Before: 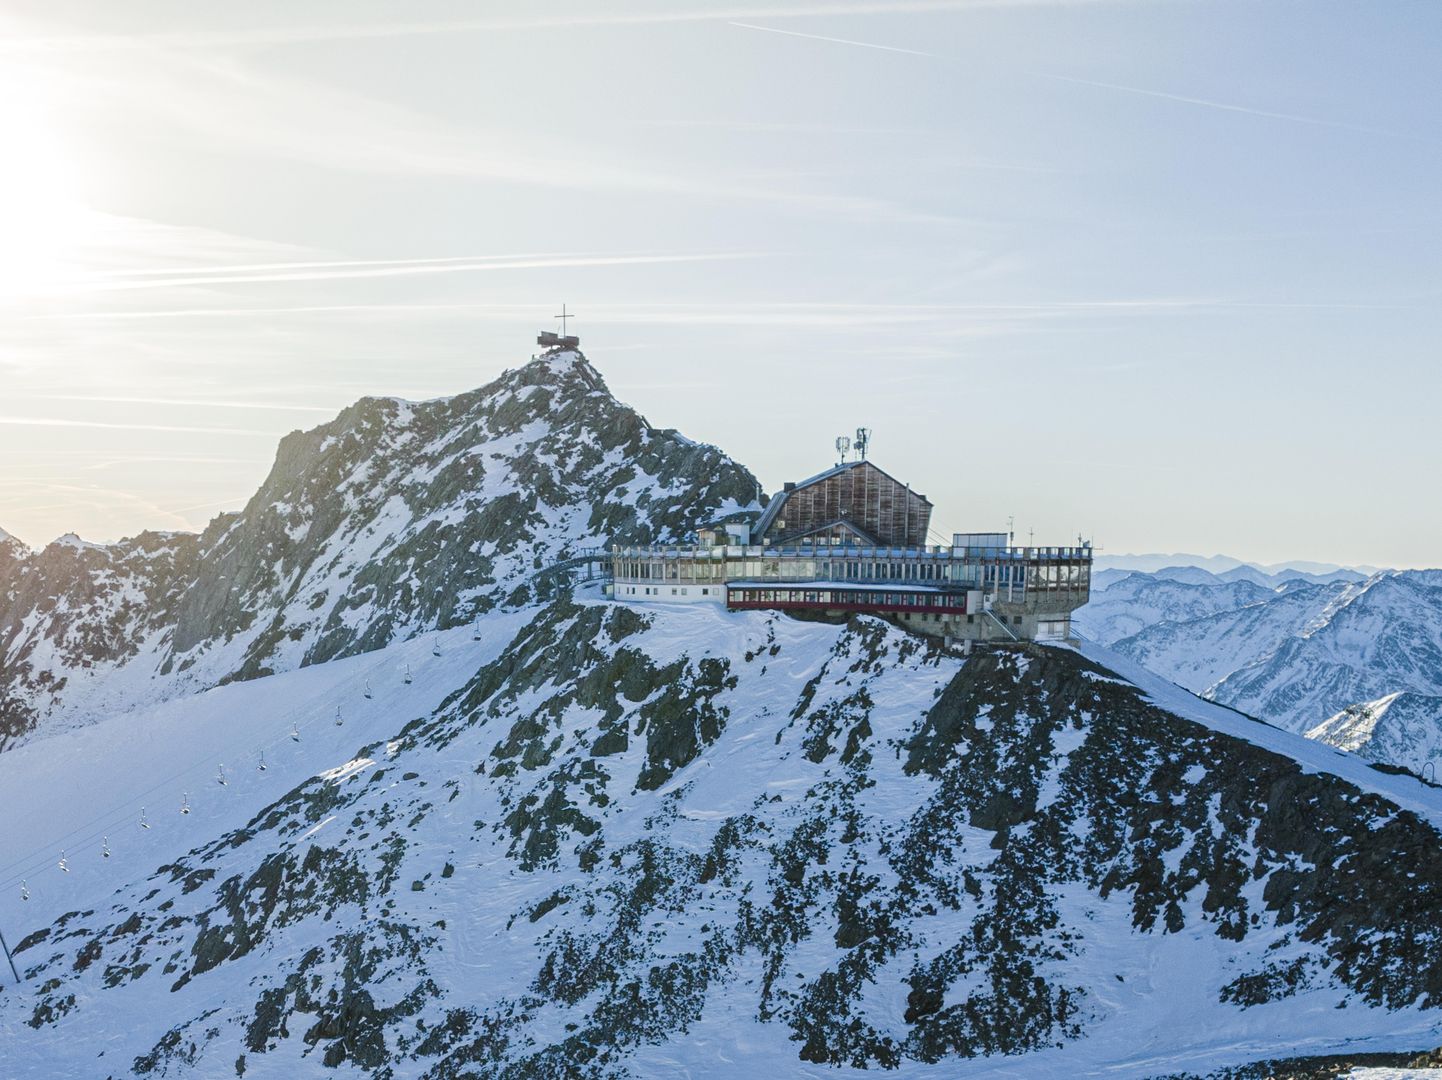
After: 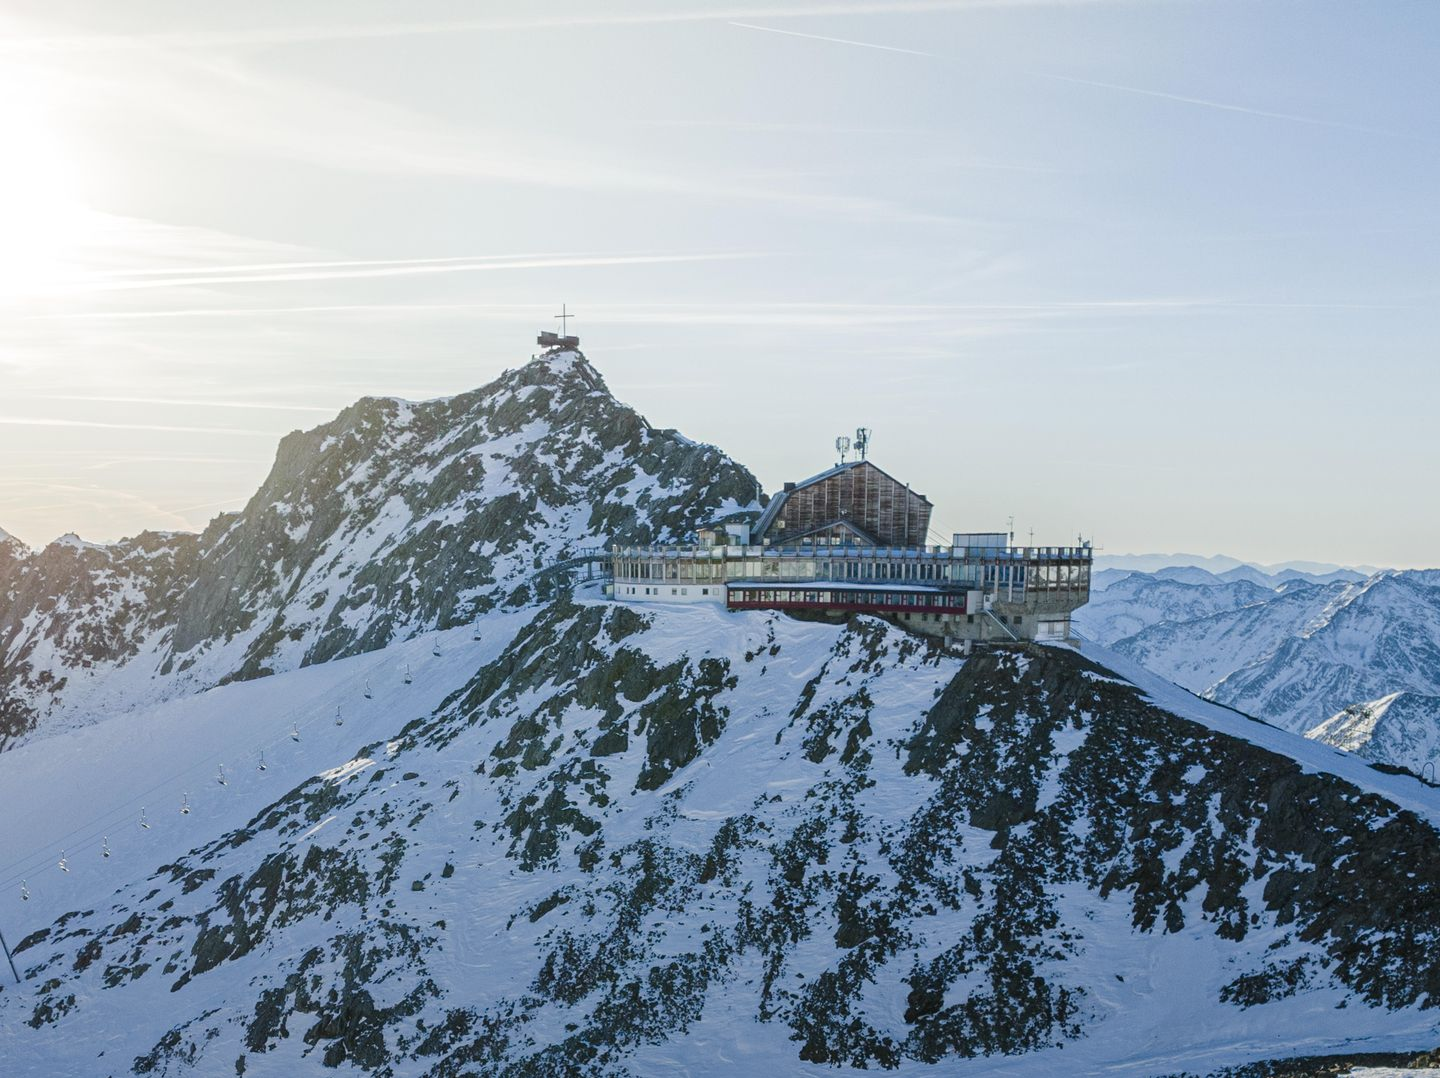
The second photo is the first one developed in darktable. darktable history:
graduated density: rotation -180°, offset 27.42
crop: top 0.05%, bottom 0.098%
